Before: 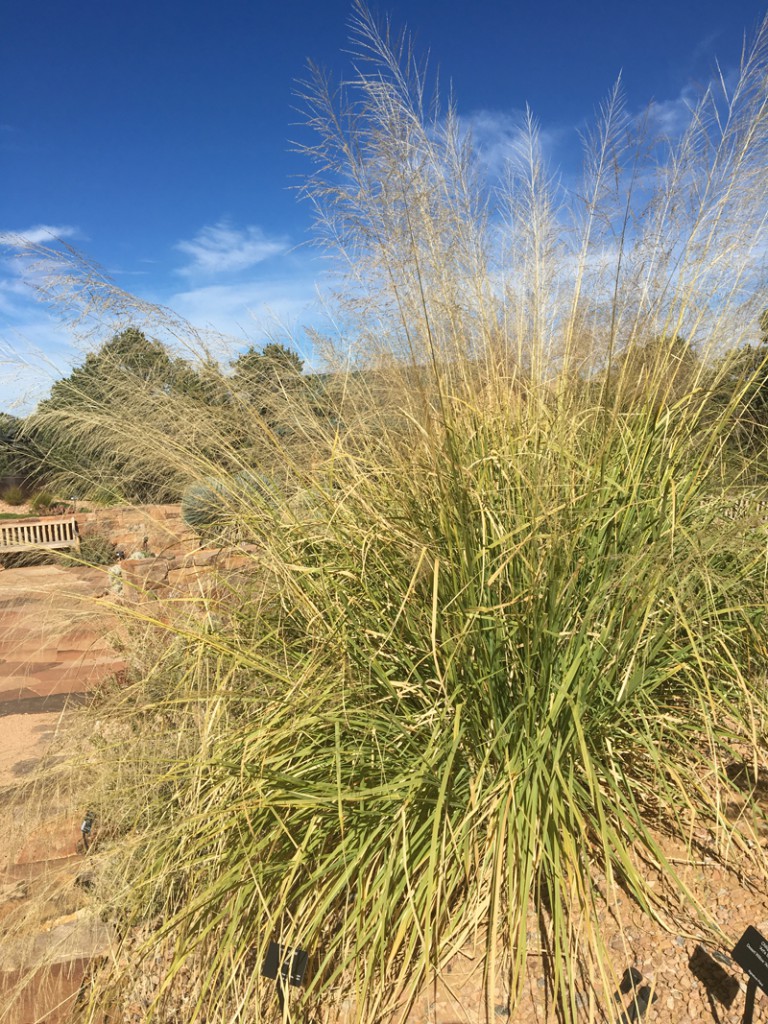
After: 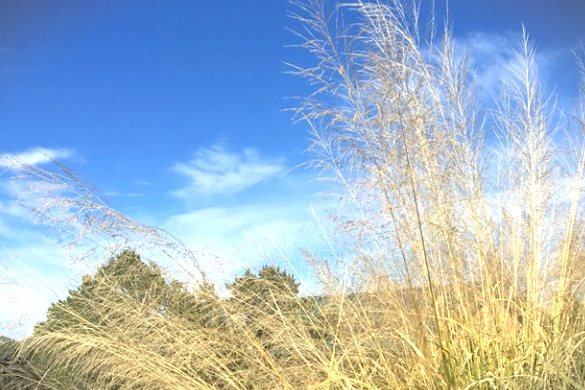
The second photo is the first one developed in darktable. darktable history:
crop: left 0.579%, top 7.627%, right 23.167%, bottom 54.275%
vignetting: fall-off start 100%, brightness -0.406, saturation -0.3, width/height ratio 1.324, dithering 8-bit output, unbound false
exposure: exposure 0.636 EV, compensate highlight preservation false
tone equalizer: -7 EV 0.15 EV, -6 EV 0.6 EV, -5 EV 1.15 EV, -4 EV 1.33 EV, -3 EV 1.15 EV, -2 EV 0.6 EV, -1 EV 0.15 EV, mask exposure compensation -0.5 EV
